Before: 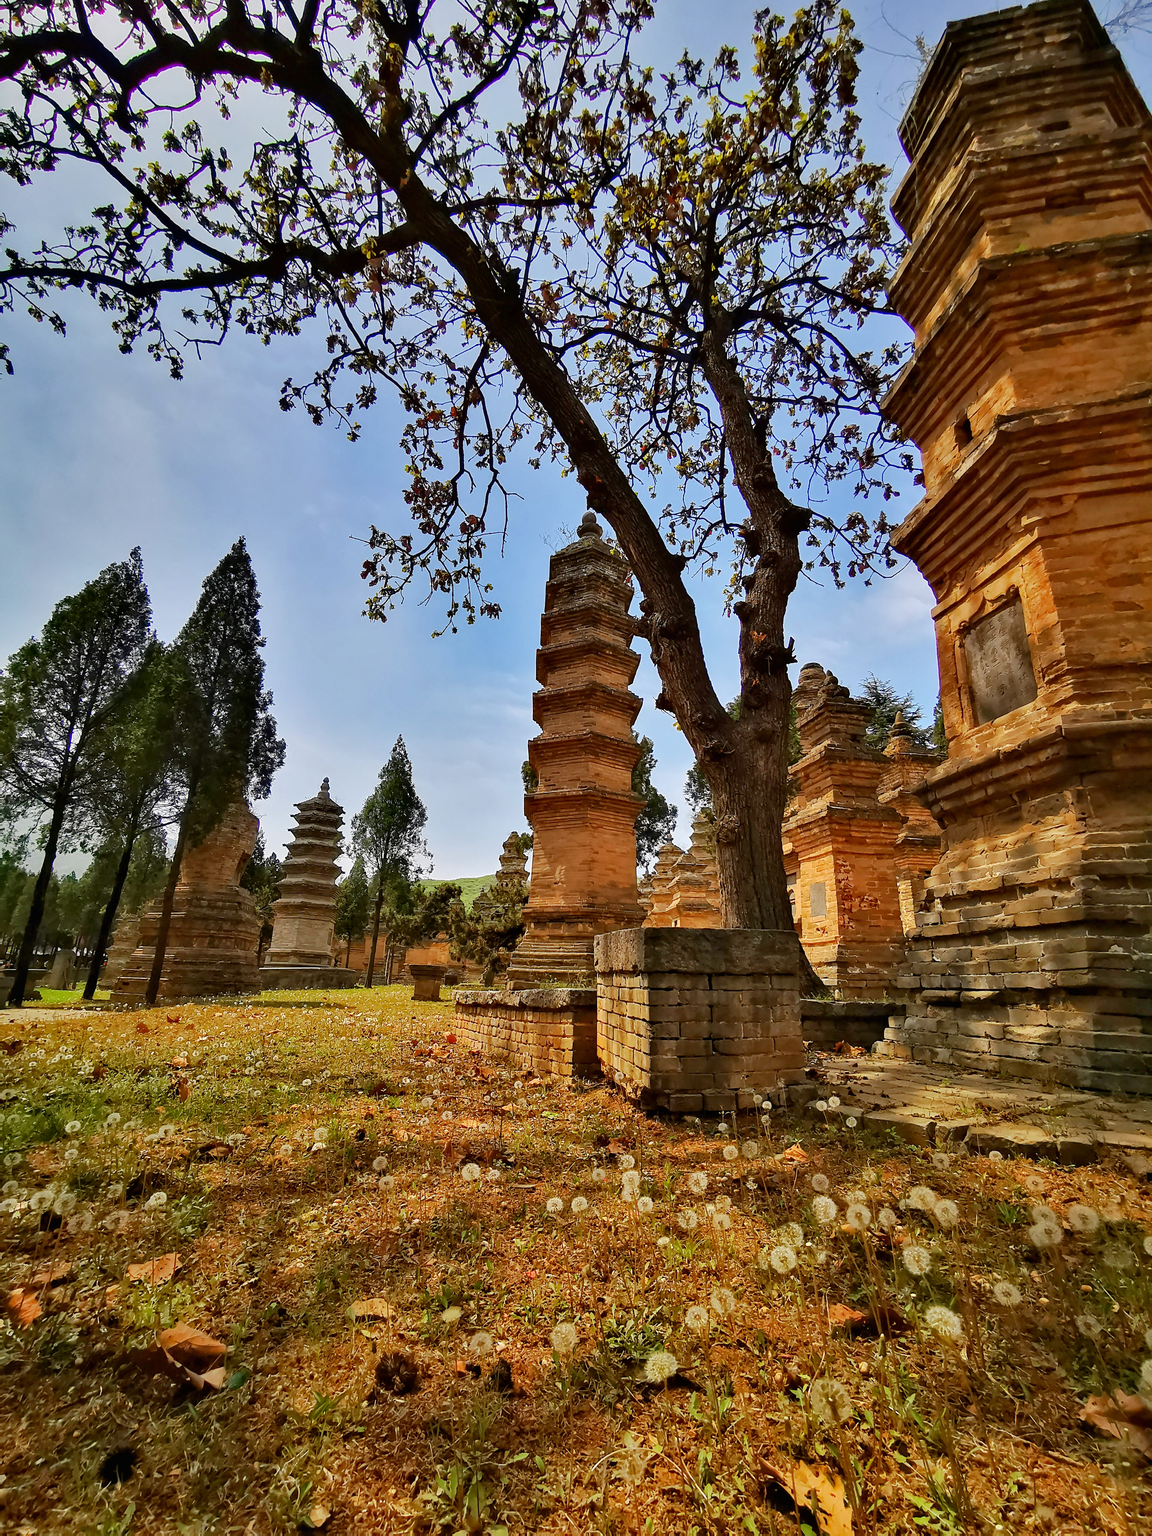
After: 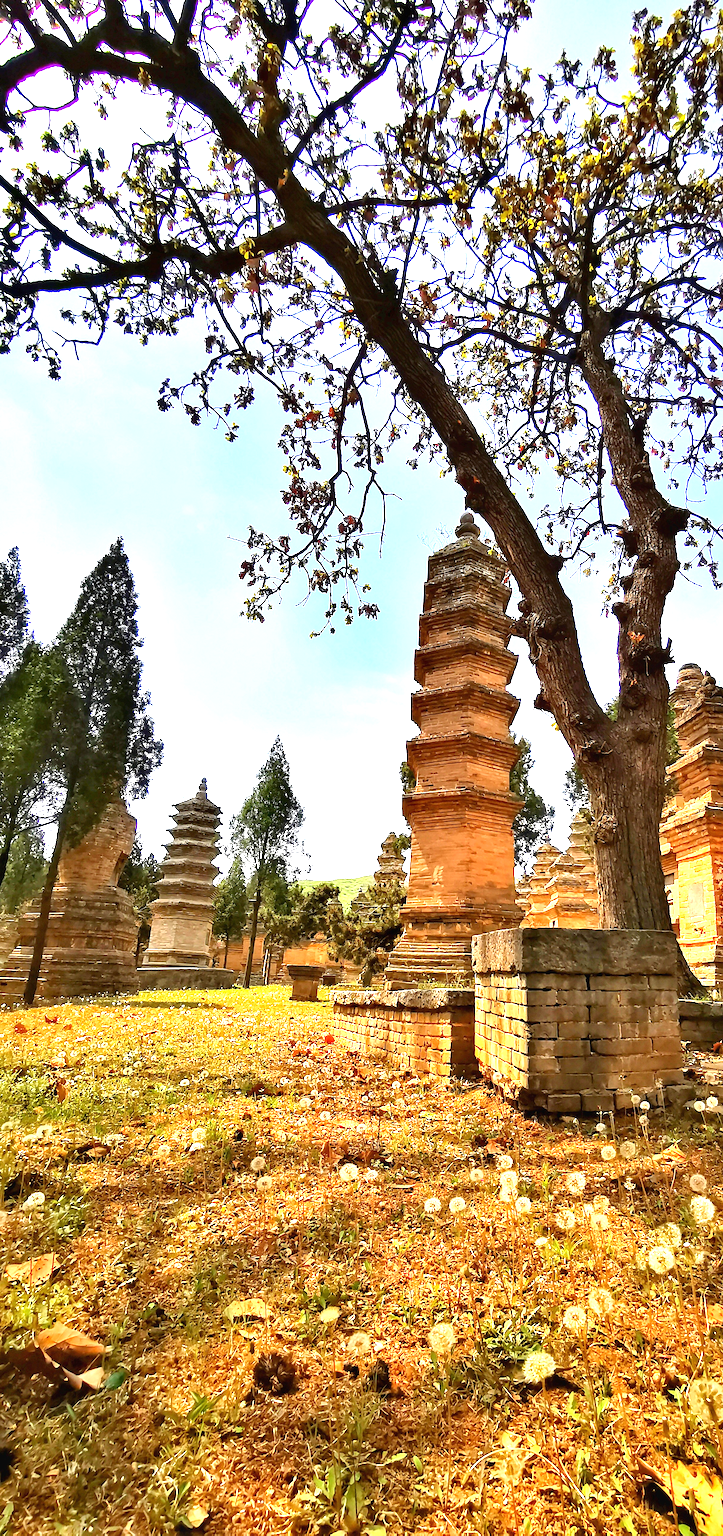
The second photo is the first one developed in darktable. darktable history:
crop: left 10.644%, right 26.528%
exposure: black level correction 0, exposure 1.45 EV, compensate exposure bias true, compensate highlight preservation false
